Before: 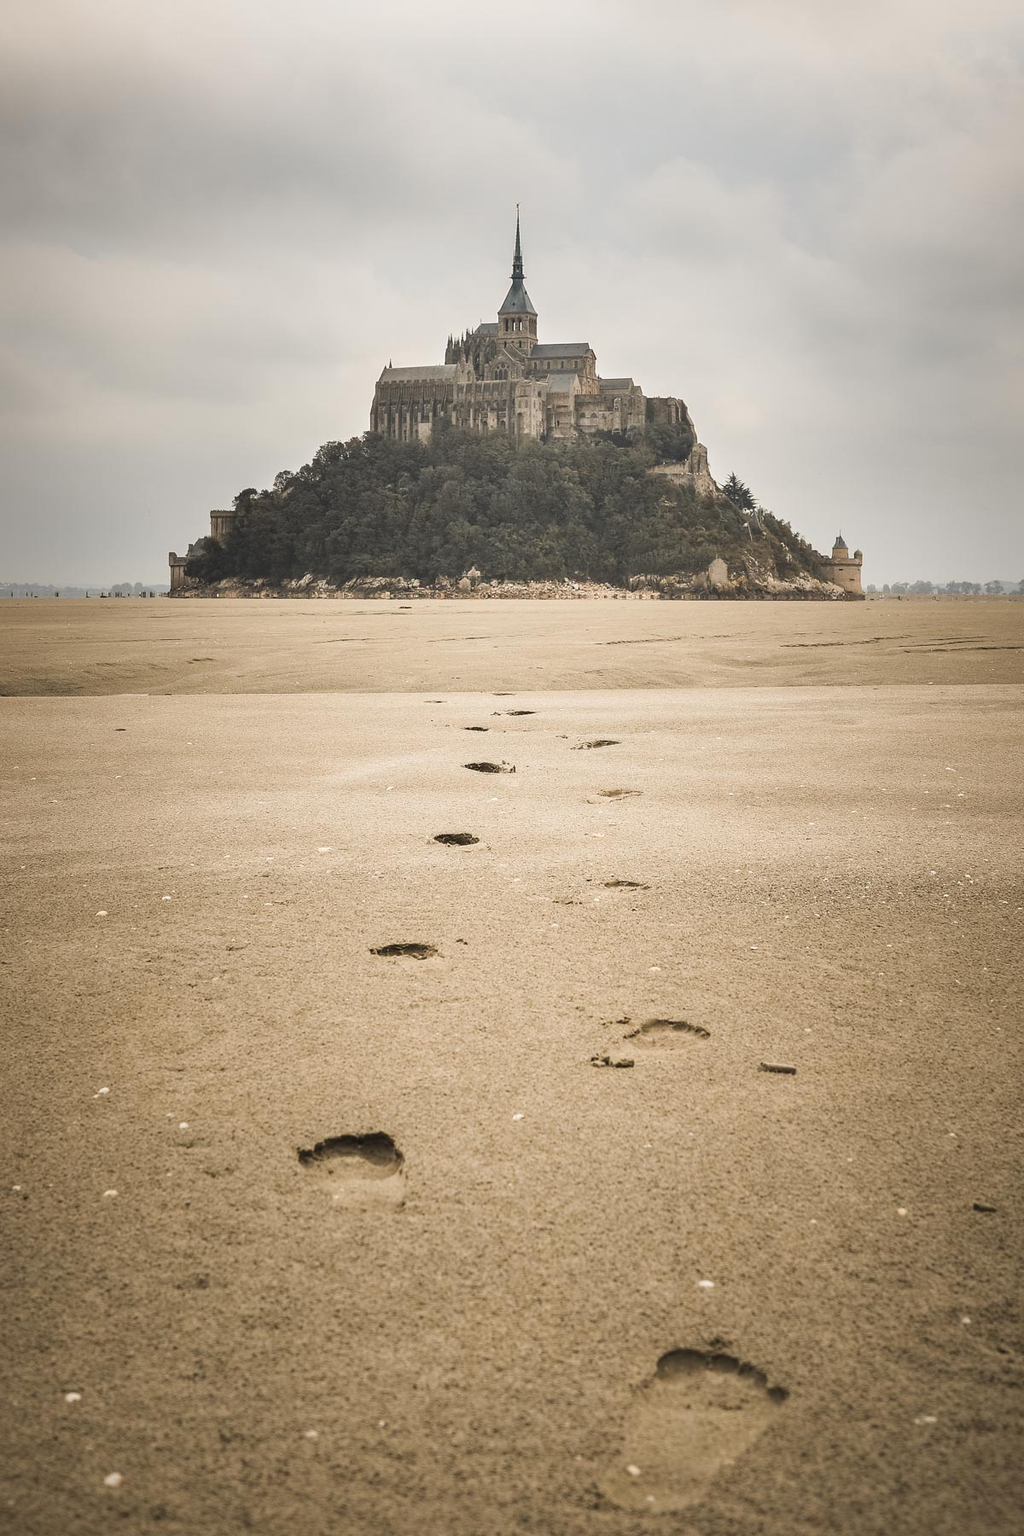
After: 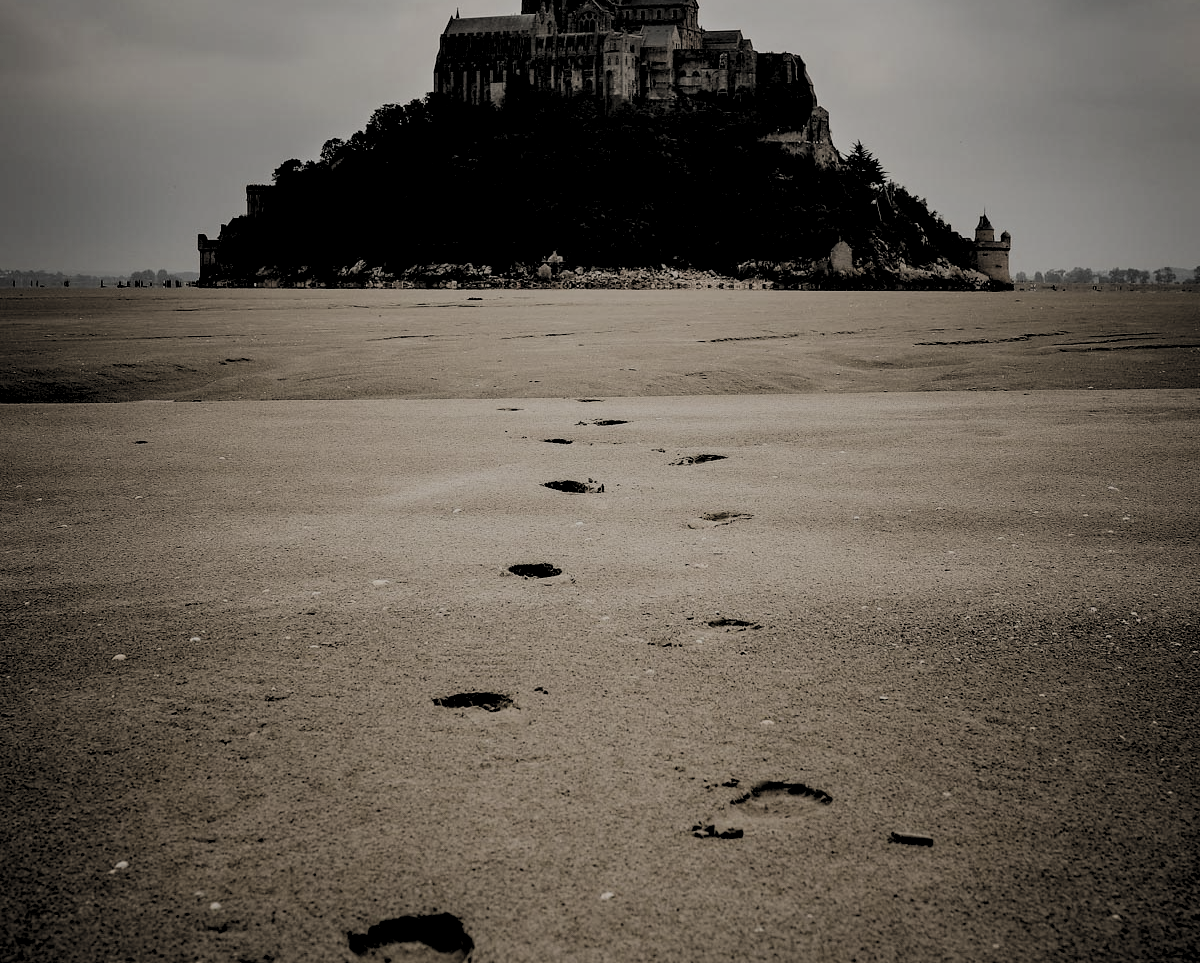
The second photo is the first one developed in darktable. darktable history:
filmic rgb: black relative exposure -8.77 EV, white relative exposure 4.98 EV, target black luminance 0%, hardness 3.79, latitude 66.1%, contrast 0.826, shadows ↔ highlights balance 19.56%
levels: levels [0.514, 0.759, 1]
crop and rotate: top 22.953%, bottom 23.542%
tone equalizer: -8 EV -0.749 EV, -7 EV -0.666 EV, -6 EV -0.615 EV, -5 EV -0.401 EV, -3 EV 0.37 EV, -2 EV 0.6 EV, -1 EV 0.687 EV, +0 EV 0.761 EV, mask exposure compensation -0.504 EV
